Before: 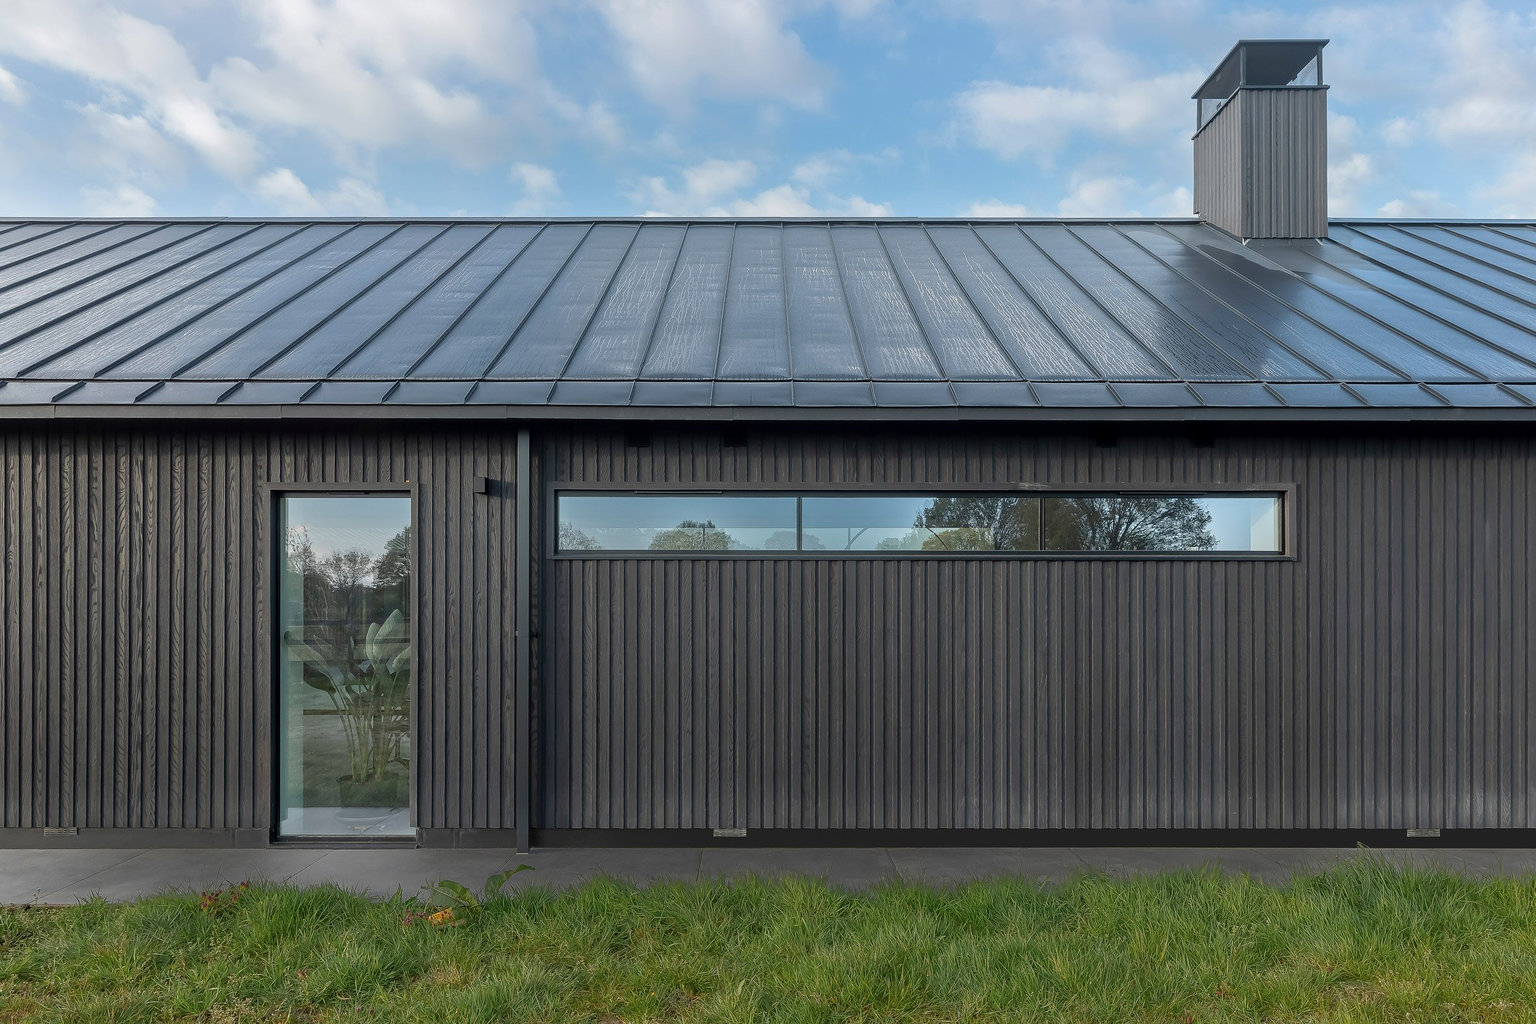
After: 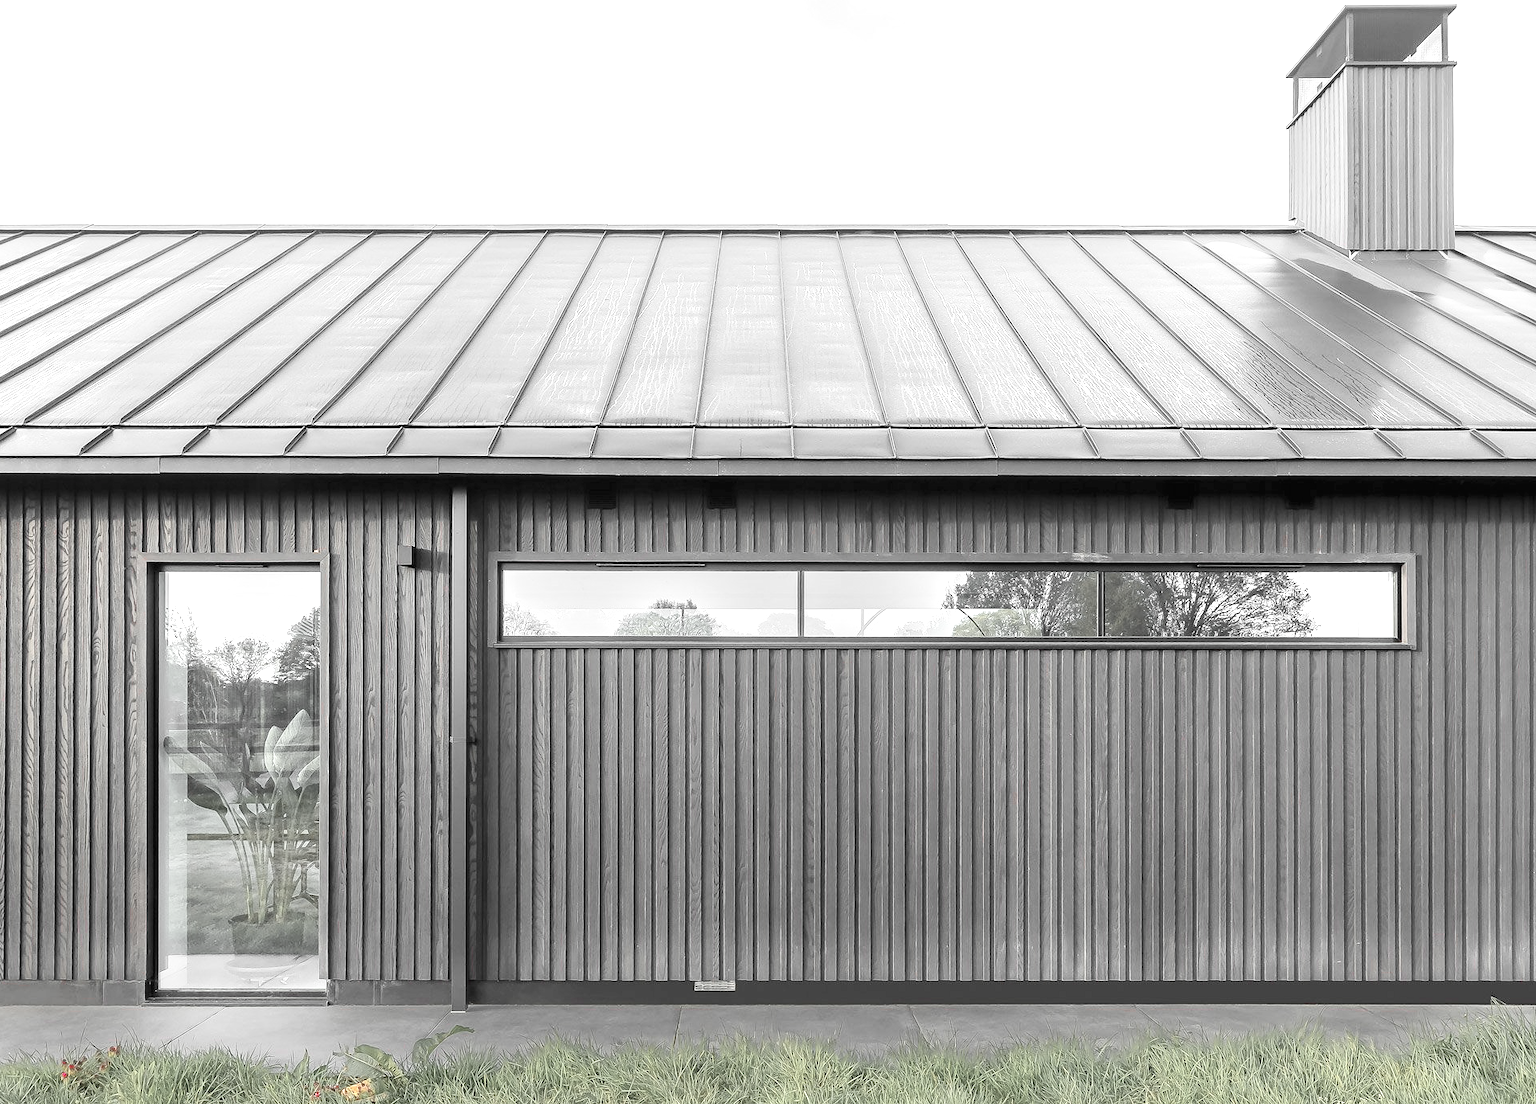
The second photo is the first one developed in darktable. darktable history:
exposure: black level correction 0, exposure 1.444 EV, compensate exposure bias true, compensate highlight preservation false
crop: left 9.906%, top 3.505%, right 9.246%, bottom 9.29%
contrast brightness saturation: contrast 0.202, brightness 0.164, saturation 0.227
color zones: curves: ch1 [(0, 0.831) (0.08, 0.771) (0.157, 0.268) (0.241, 0.207) (0.562, -0.005) (0.714, -0.013) (0.876, 0.01) (1, 0.831)]
